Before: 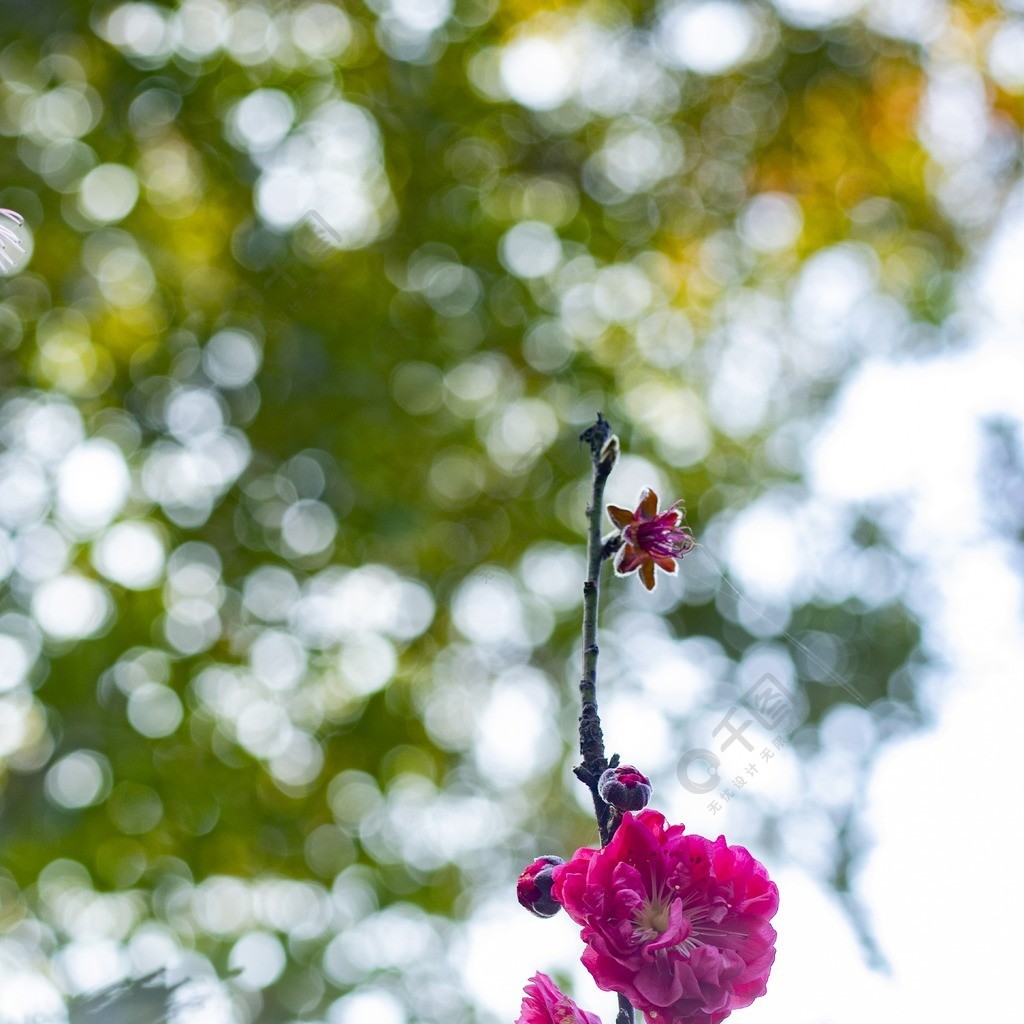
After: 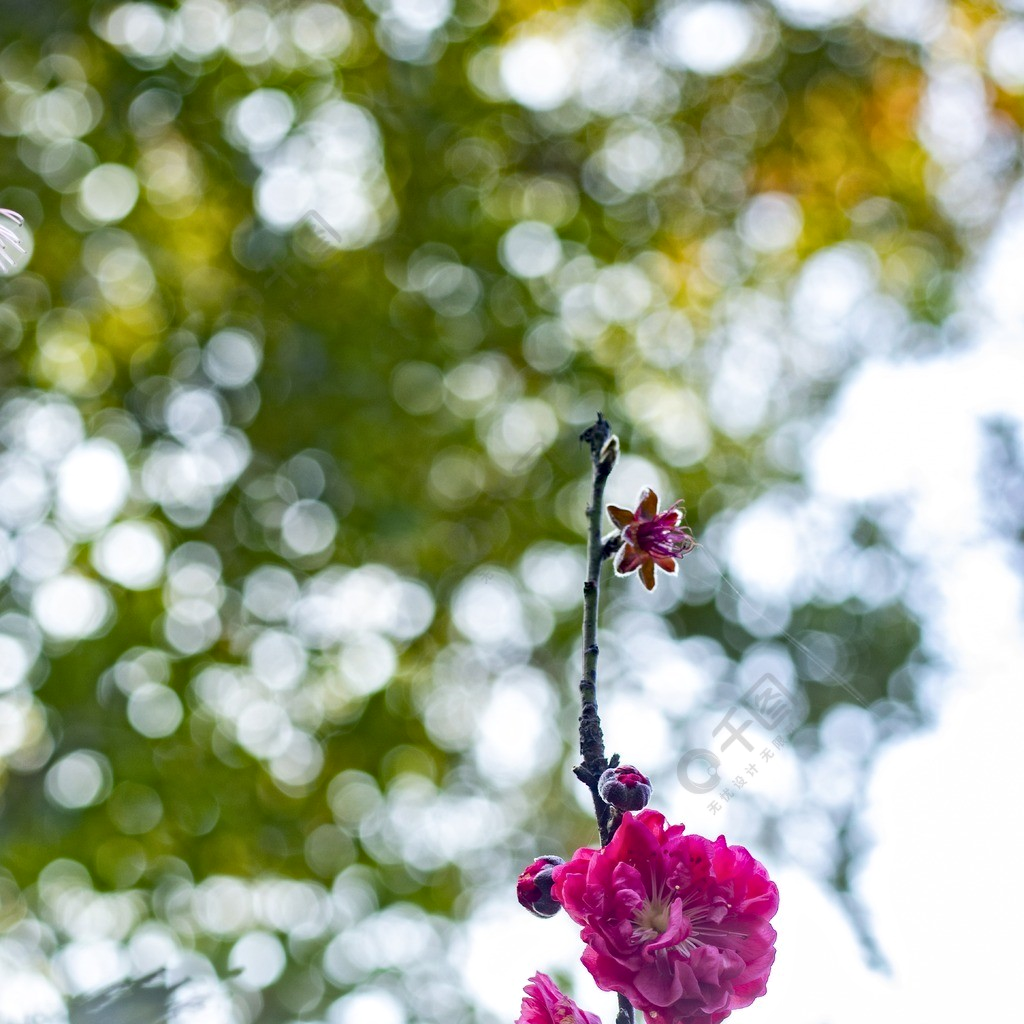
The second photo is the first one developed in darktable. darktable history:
contrast equalizer: octaves 7, y [[0.5, 0.5, 0.544, 0.569, 0.5, 0.5], [0.5 ×6], [0.5 ×6], [0 ×6], [0 ×6]]
